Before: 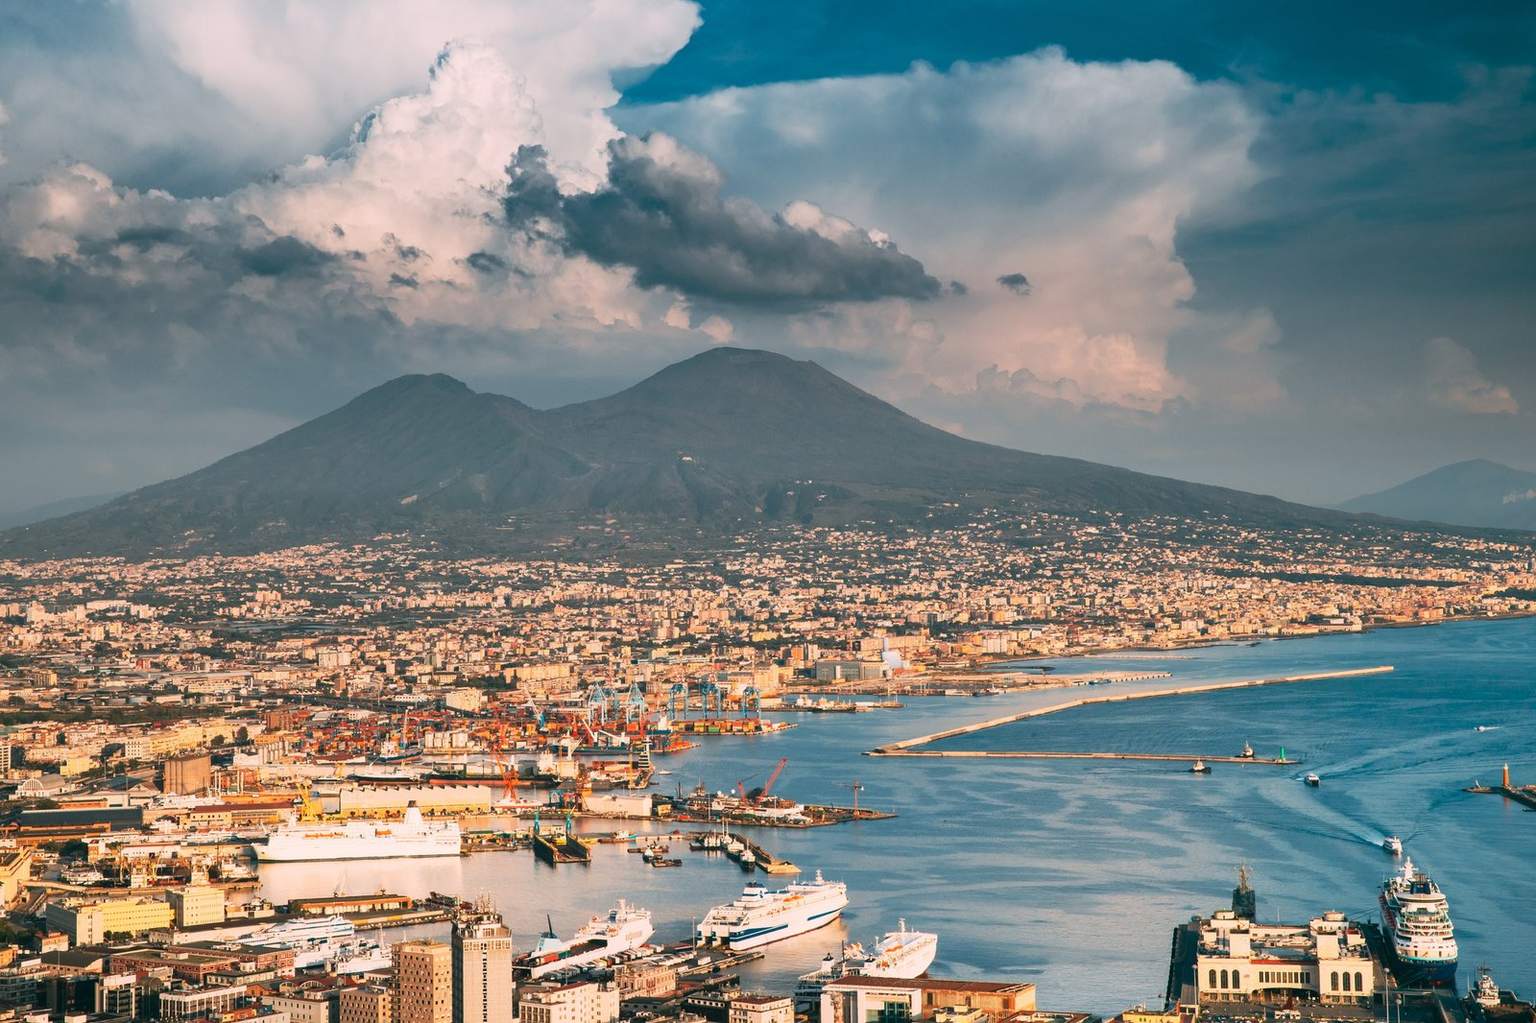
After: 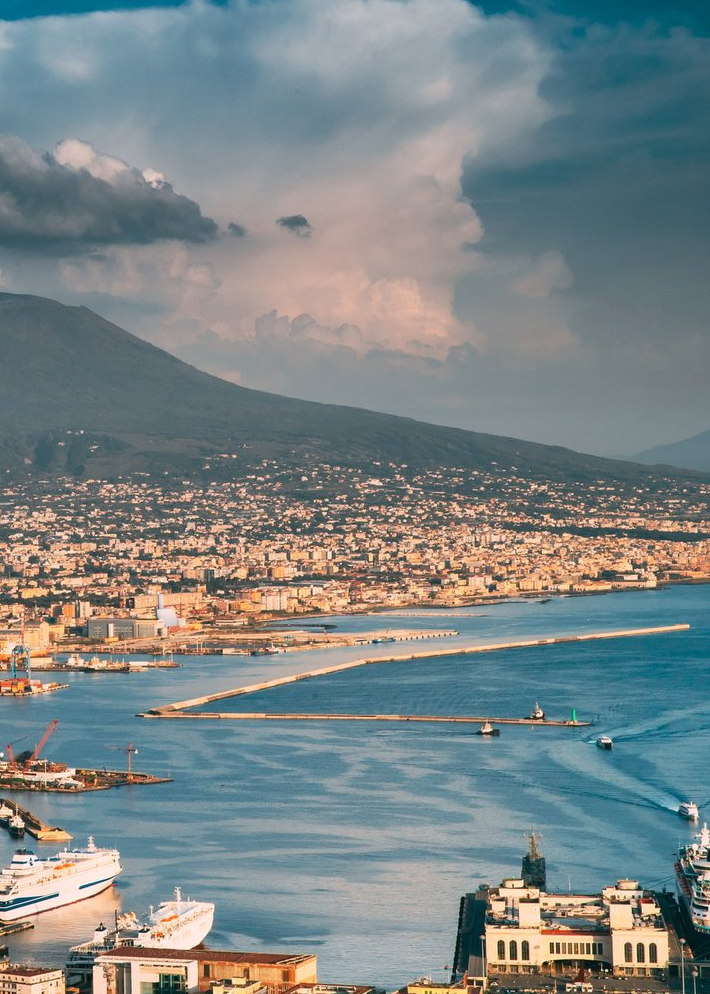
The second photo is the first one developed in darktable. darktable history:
crop: left 47.628%, top 6.643%, right 7.874%
tone equalizer: on, module defaults
